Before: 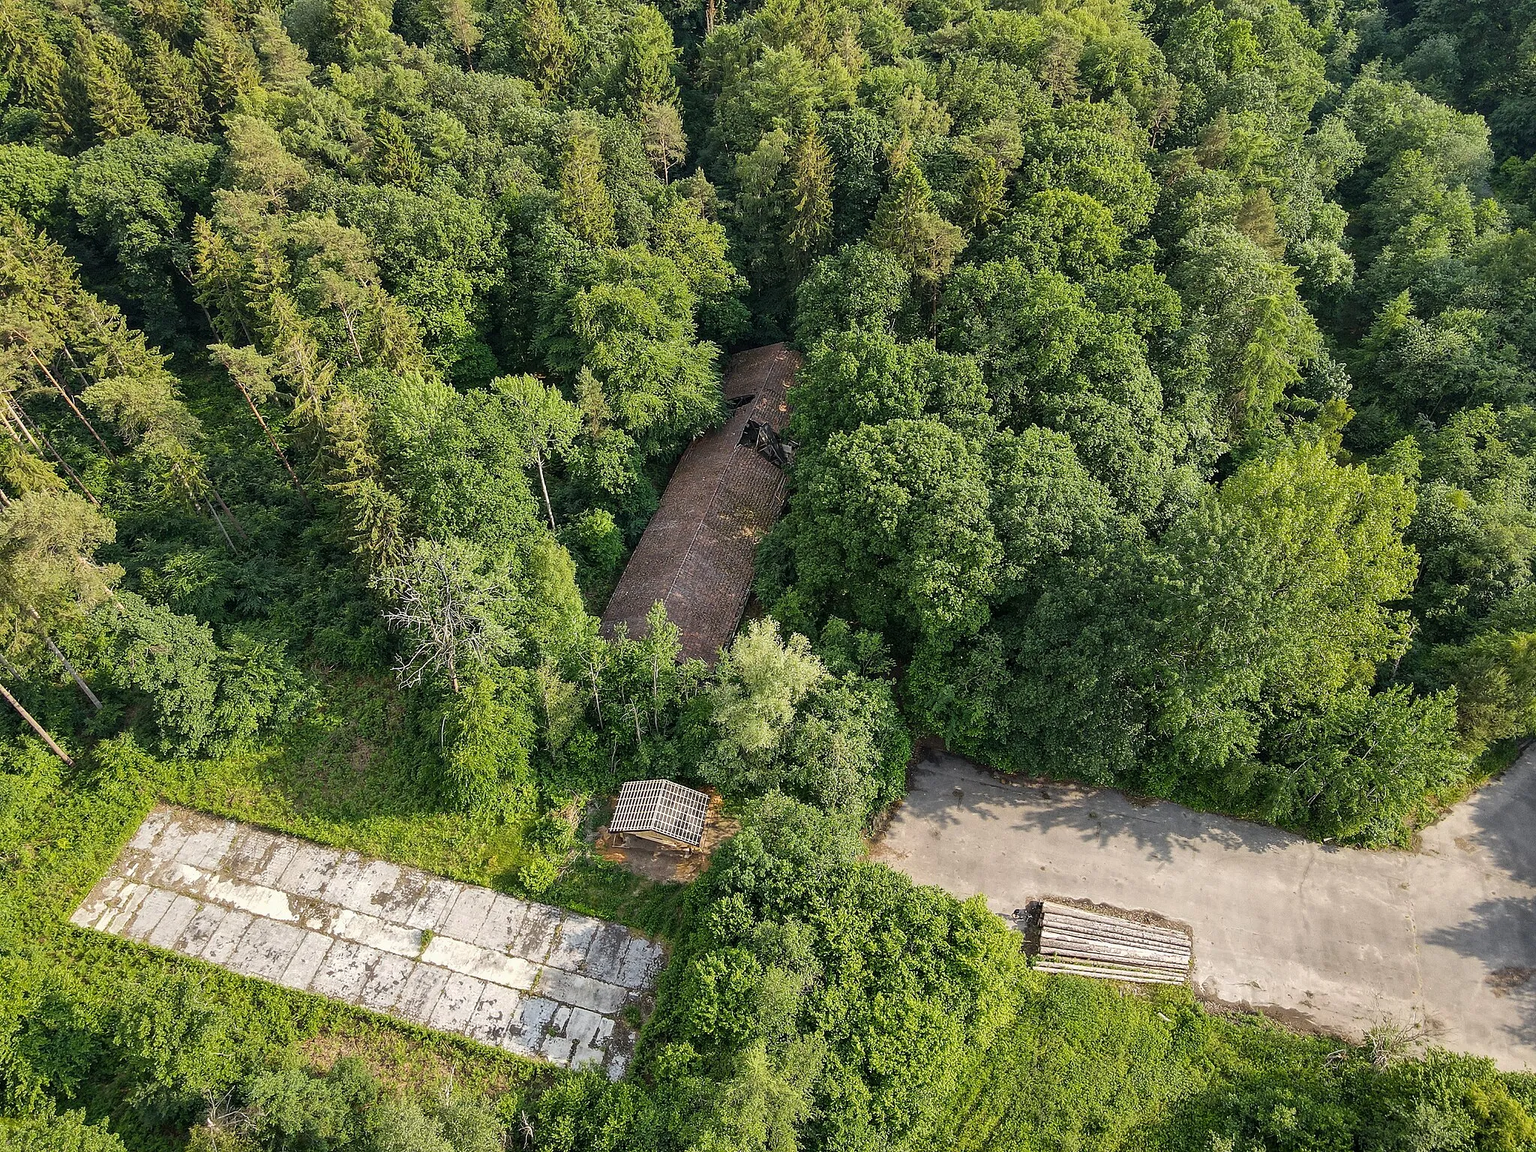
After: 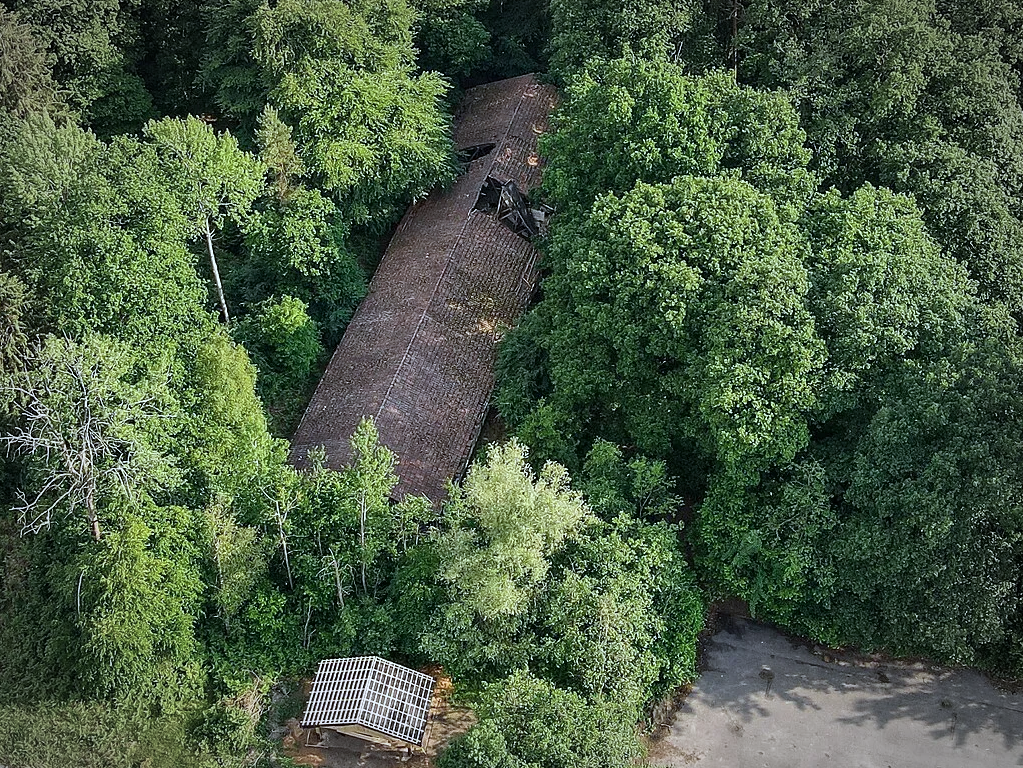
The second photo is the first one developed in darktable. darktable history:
shadows and highlights: shadows 32, highlights -32, soften with gaussian
vignetting: automatic ratio true
color calibration: x 0.37, y 0.382, temperature 4313.32 K
crop: left 25%, top 25%, right 25%, bottom 25%
